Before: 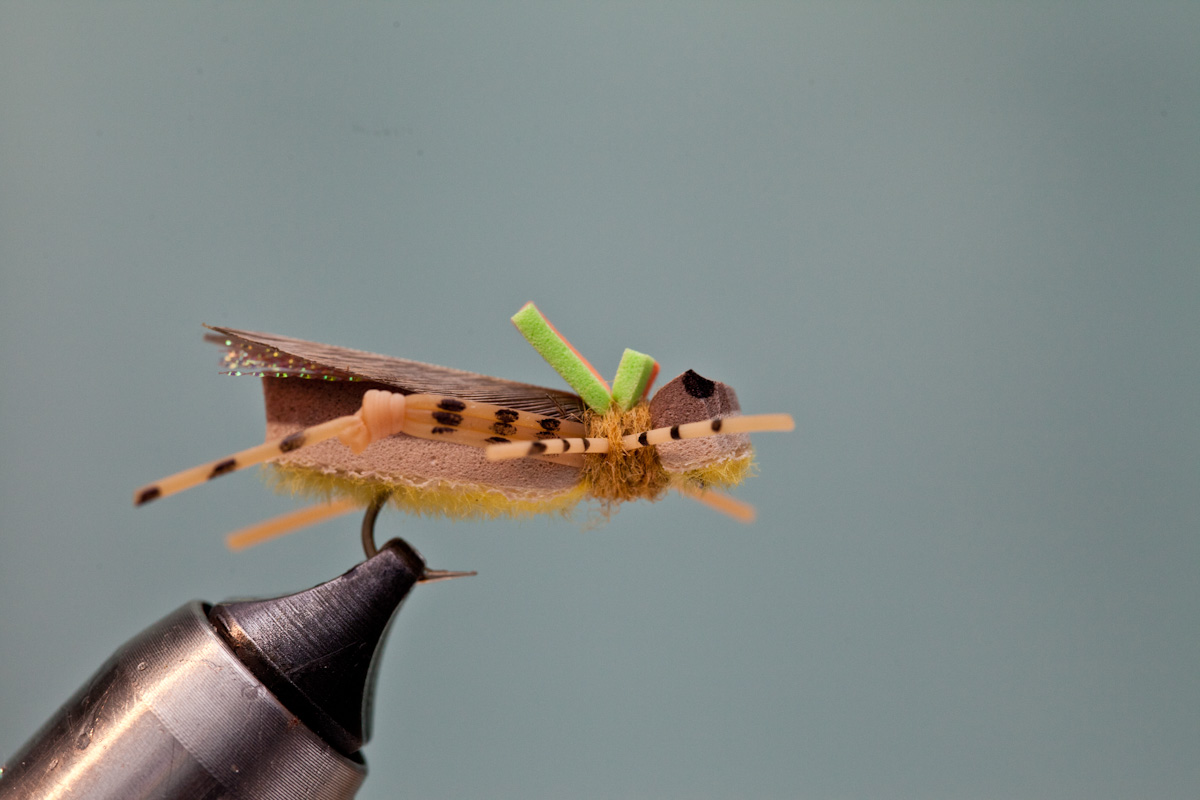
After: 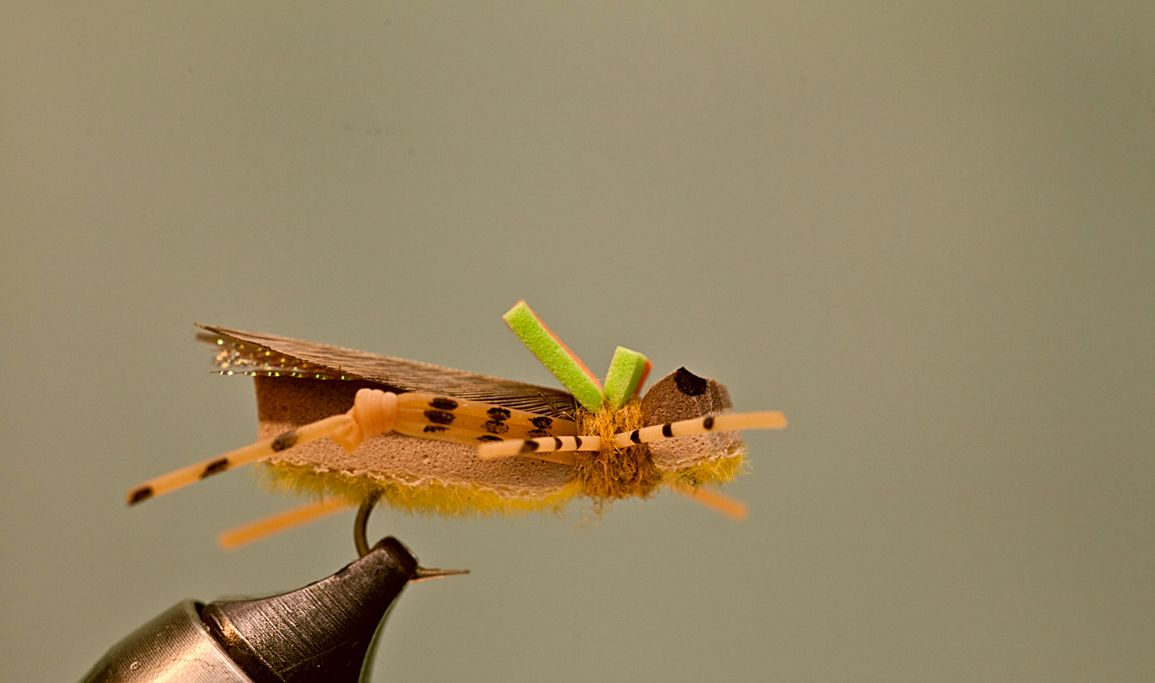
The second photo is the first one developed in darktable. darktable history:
color correction: highlights a* 8.7, highlights b* 15.72, shadows a* -0.5, shadows b* 26.7
sharpen: on, module defaults
crop and rotate: angle 0.193°, left 0.435%, right 2.824%, bottom 14.165%
